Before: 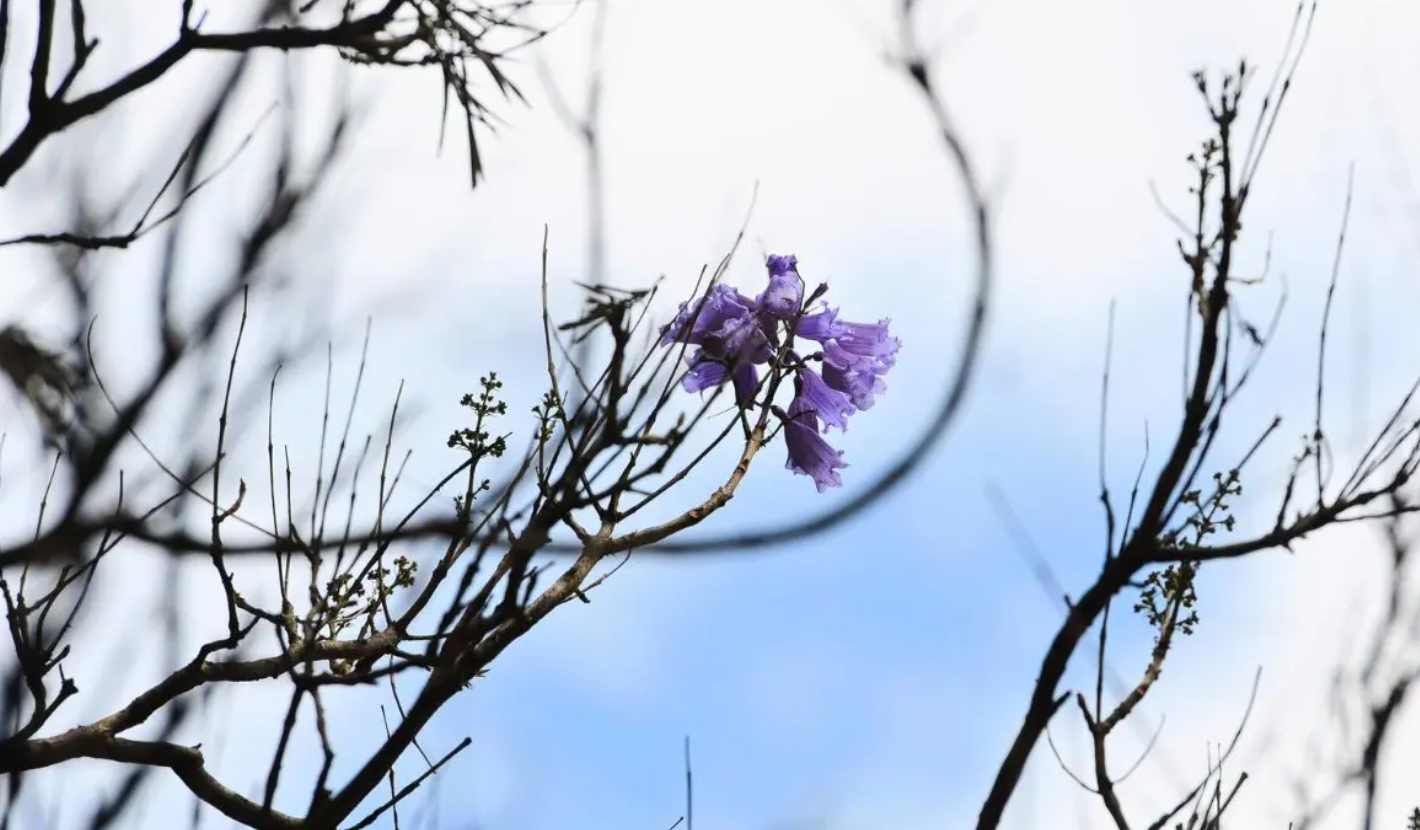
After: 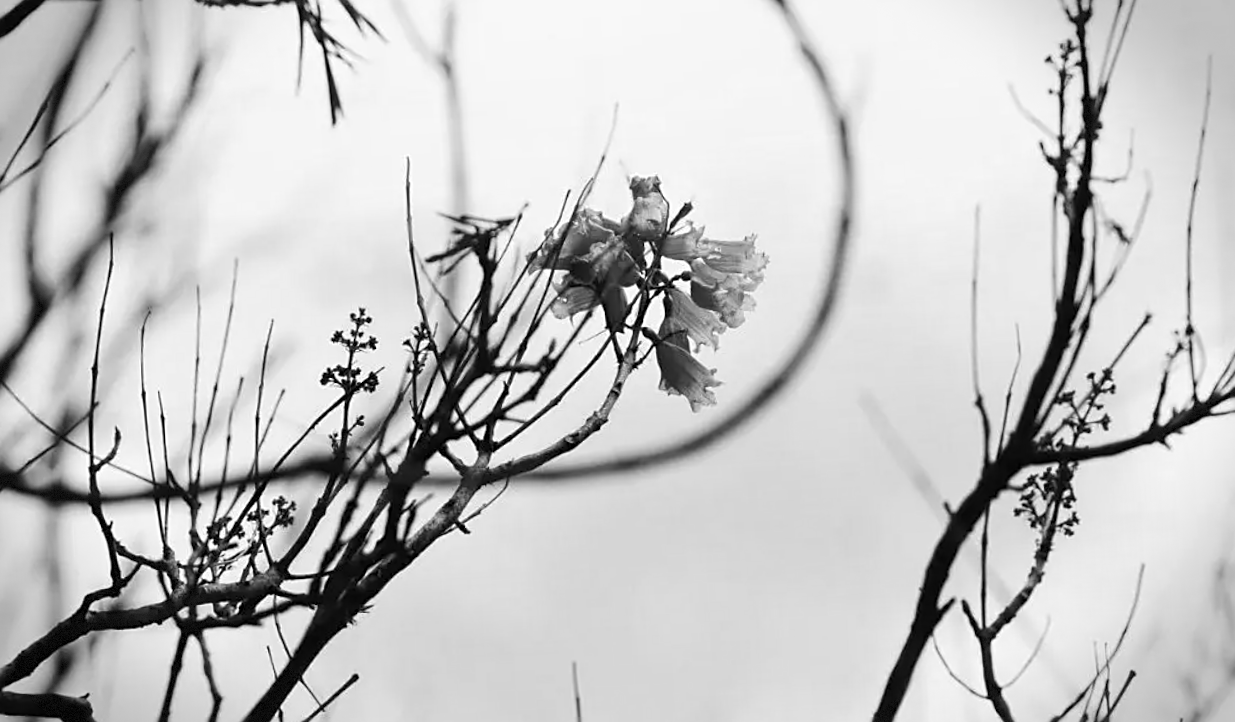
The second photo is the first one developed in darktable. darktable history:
vignetting: fall-off start 90.96%, fall-off radius 38.82%, brightness -0.412, saturation -0.306, width/height ratio 1.217, shape 1.29, dithering 8-bit output
crop and rotate: angle 2.83°, left 5.723%, top 5.718%
color zones: curves: ch0 [(0, 0.559) (0.153, 0.551) (0.229, 0.5) (0.429, 0.5) (0.571, 0.5) (0.714, 0.5) (0.857, 0.5) (1, 0.559)]; ch1 [(0, 0.417) (0.112, 0.336) (0.213, 0.26) (0.429, 0.34) (0.571, 0.35) (0.683, 0.331) (0.857, 0.344) (1, 0.417)]
velvia: strength 24.89%
sharpen: on, module defaults
exposure: exposure 0.086 EV, compensate exposure bias true, compensate highlight preservation false
color calibration: output gray [0.22, 0.42, 0.37, 0], gray › normalize channels true, illuminant same as pipeline (D50), adaptation XYZ, x 0.346, y 0.358, temperature 5022.46 K, gamut compression 0.003
